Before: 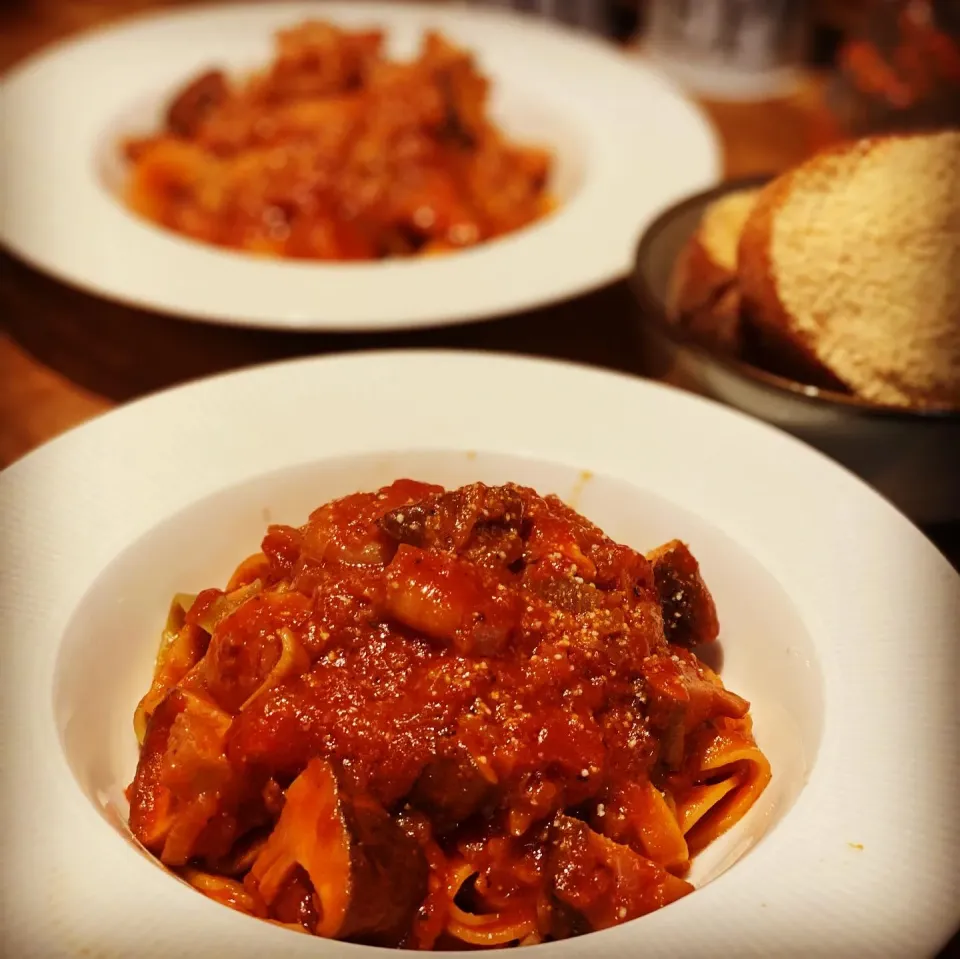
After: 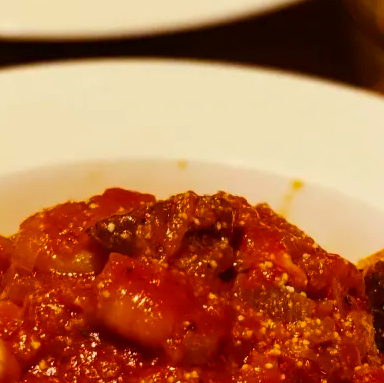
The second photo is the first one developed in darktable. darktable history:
crop: left 30.208%, top 30.445%, right 29.754%, bottom 29.581%
color balance rgb: perceptual saturation grading › global saturation 35.436%, global vibrance 20%
